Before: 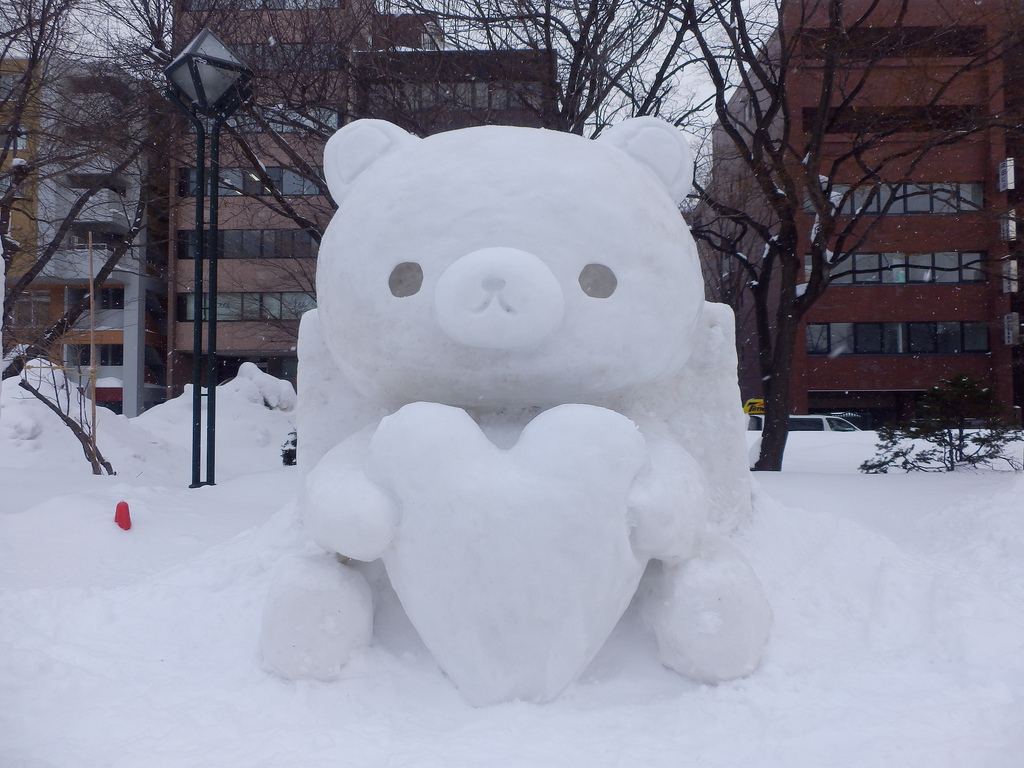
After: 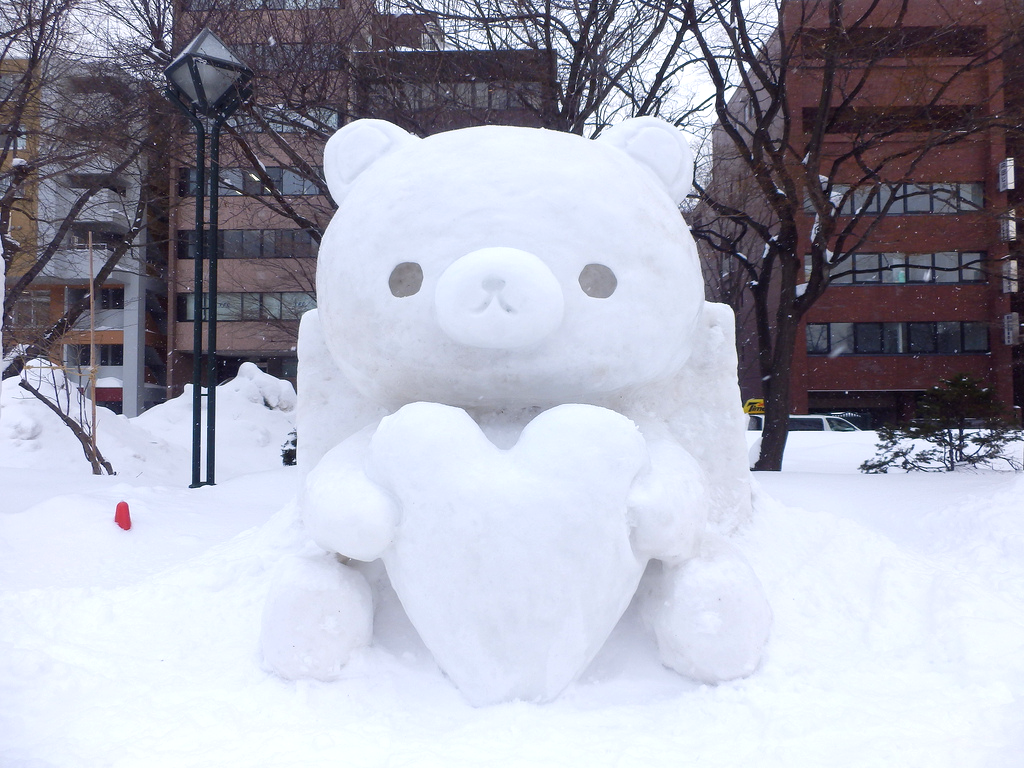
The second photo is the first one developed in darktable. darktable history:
exposure: exposure 0.646 EV, compensate highlight preservation false
